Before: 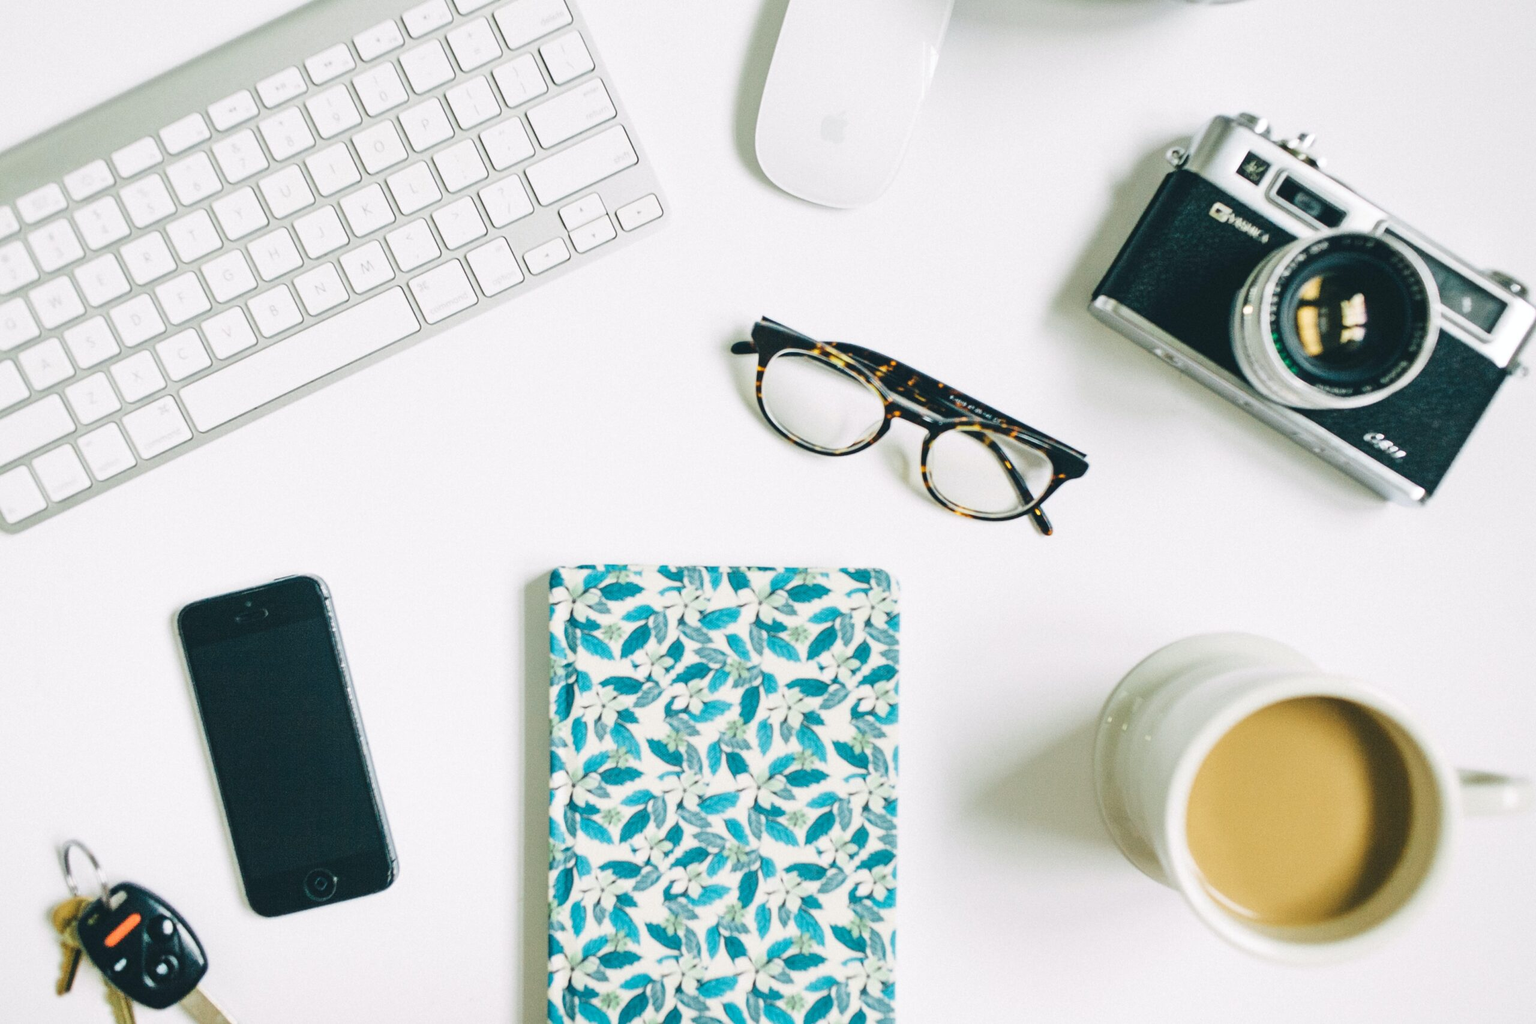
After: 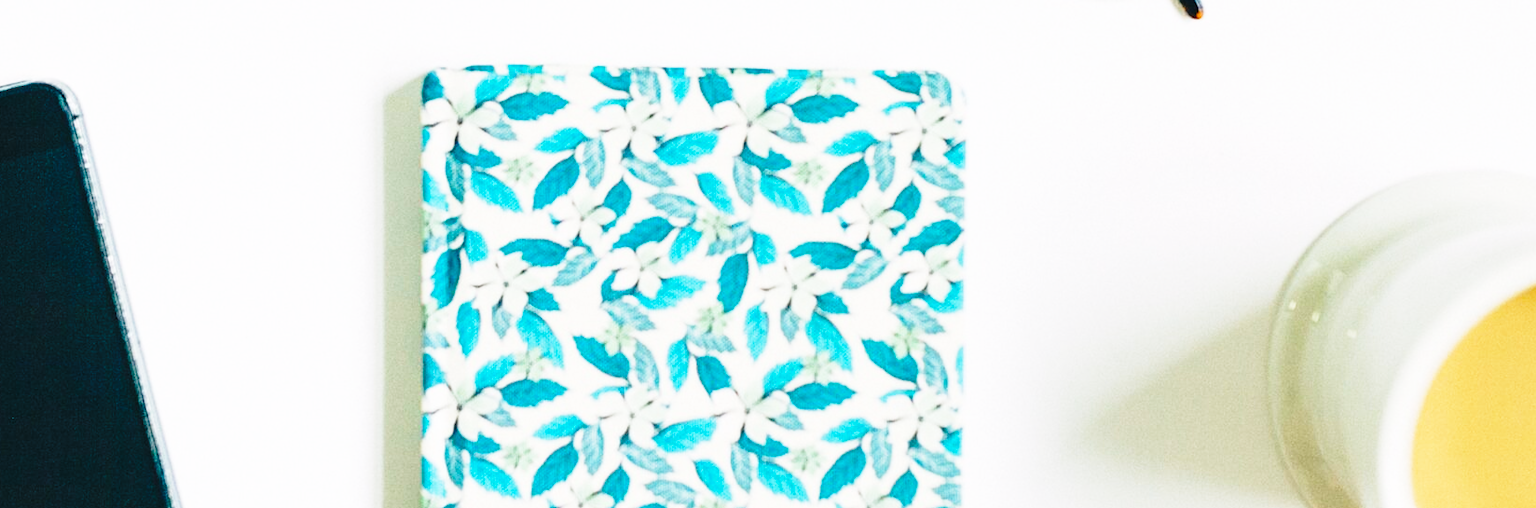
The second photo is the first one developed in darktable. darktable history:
base curve: curves: ch0 [(0, 0) (0.04, 0.03) (0.133, 0.232) (0.448, 0.748) (0.843, 0.968) (1, 1)], preserve colors none
crop: left 18.091%, top 51.13%, right 17.525%, bottom 16.85%
contrast brightness saturation: saturation 0.18
